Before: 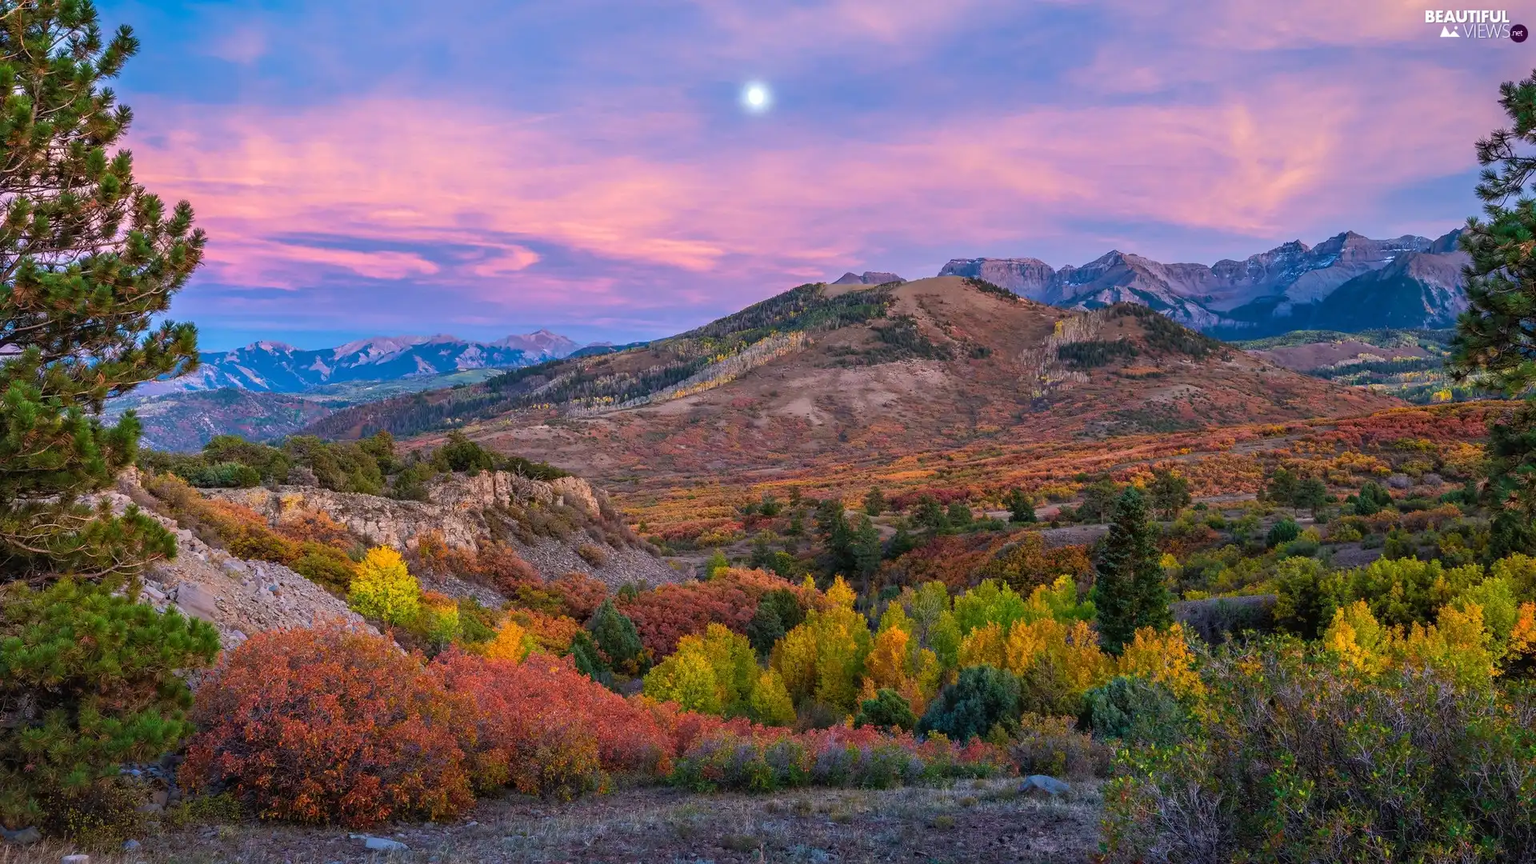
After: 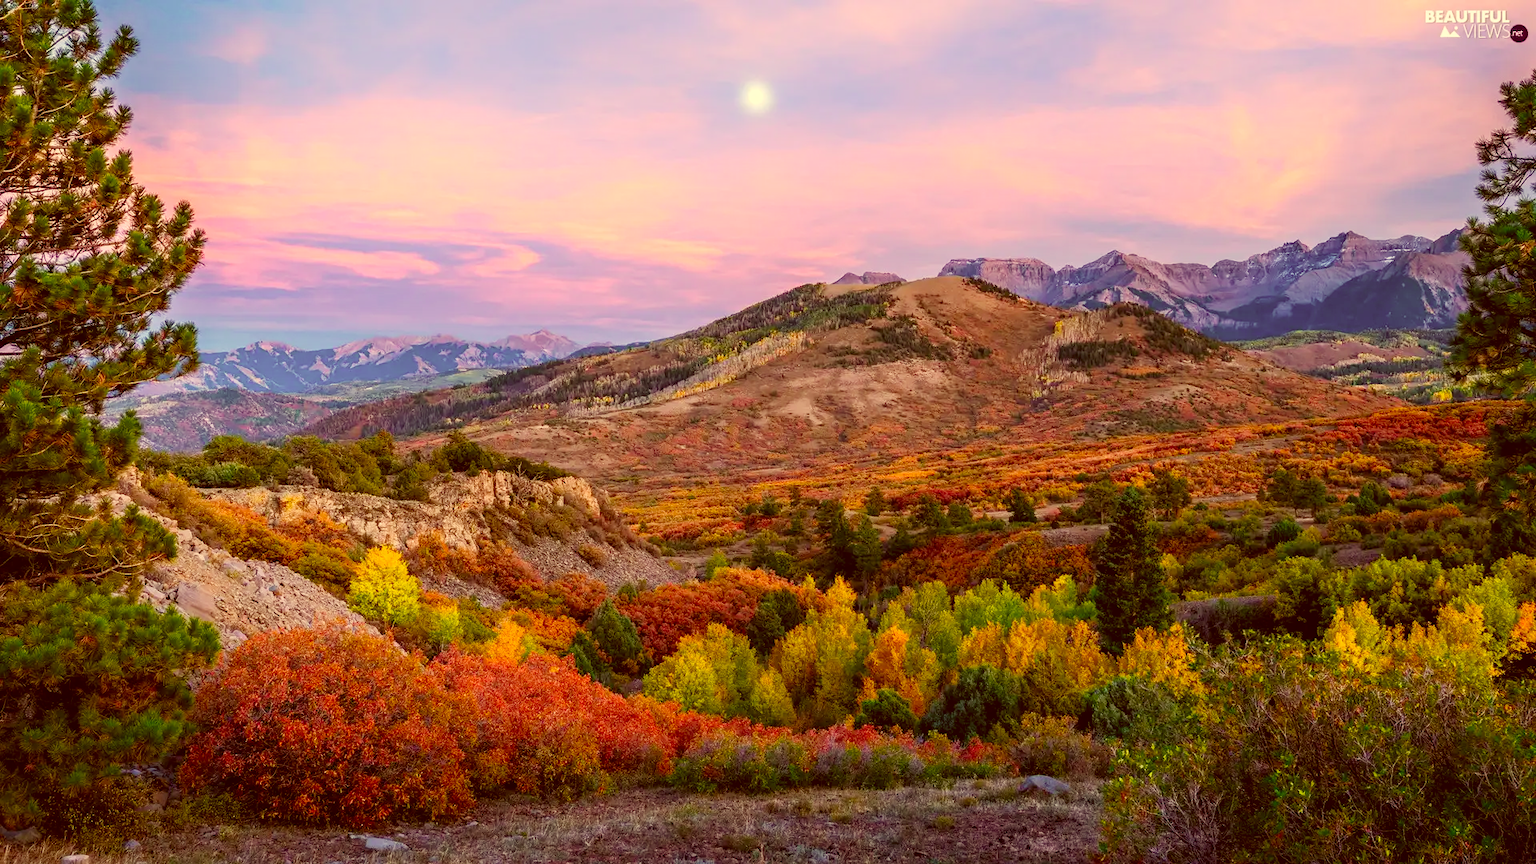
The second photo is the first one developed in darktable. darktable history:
tone curve: curves: ch0 [(0, 0) (0.004, 0.001) (0.133, 0.112) (0.325, 0.362) (0.832, 0.893) (1, 1)], preserve colors none
color correction: highlights a* 1.11, highlights b* 24.19, shadows a* 16.03, shadows b* 24.62
shadows and highlights: shadows -40.51, highlights 64.35, soften with gaussian
